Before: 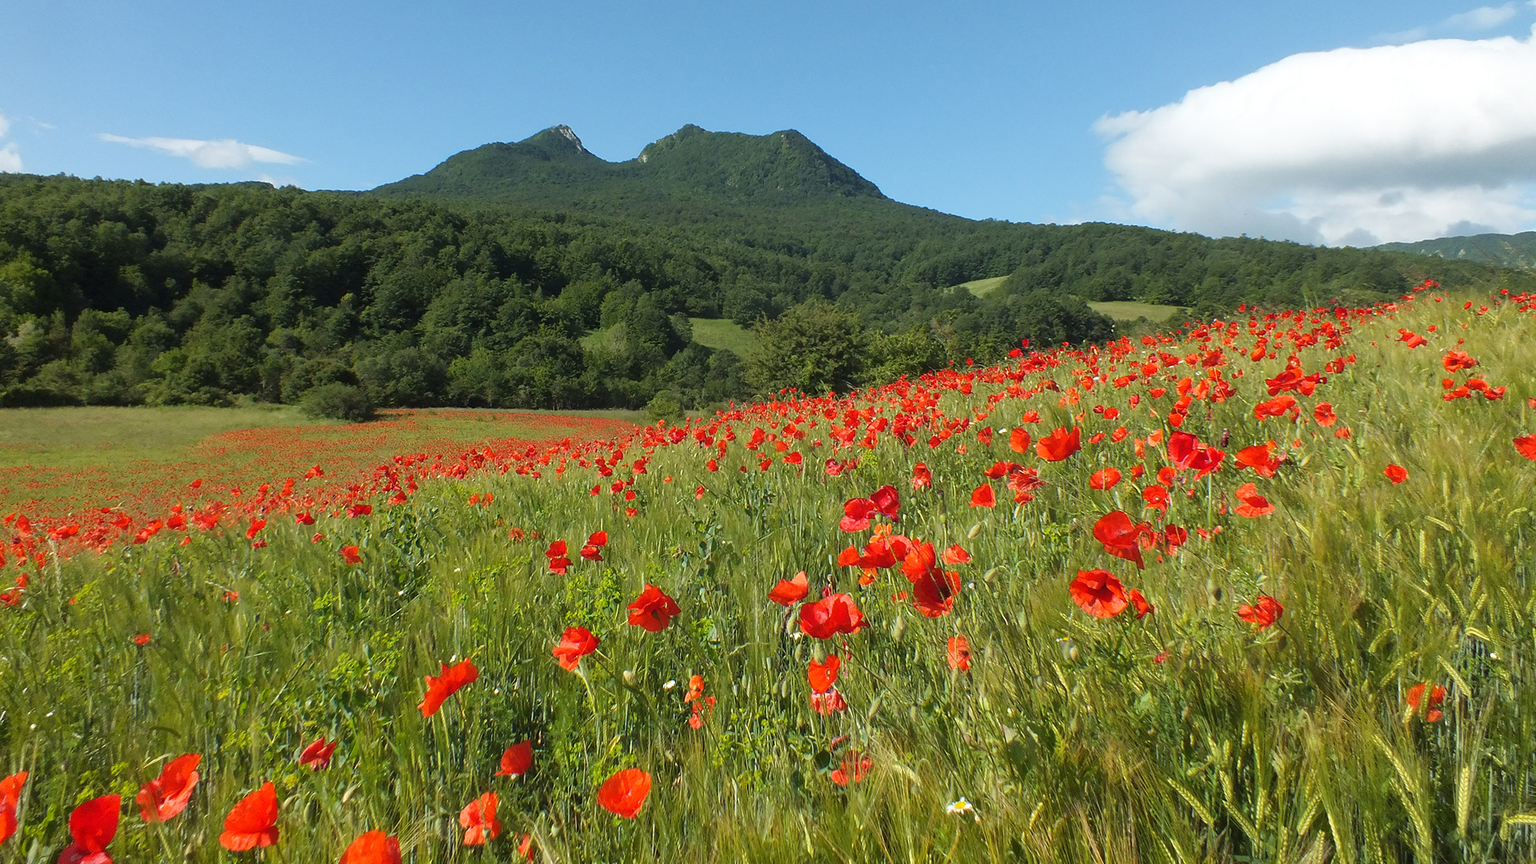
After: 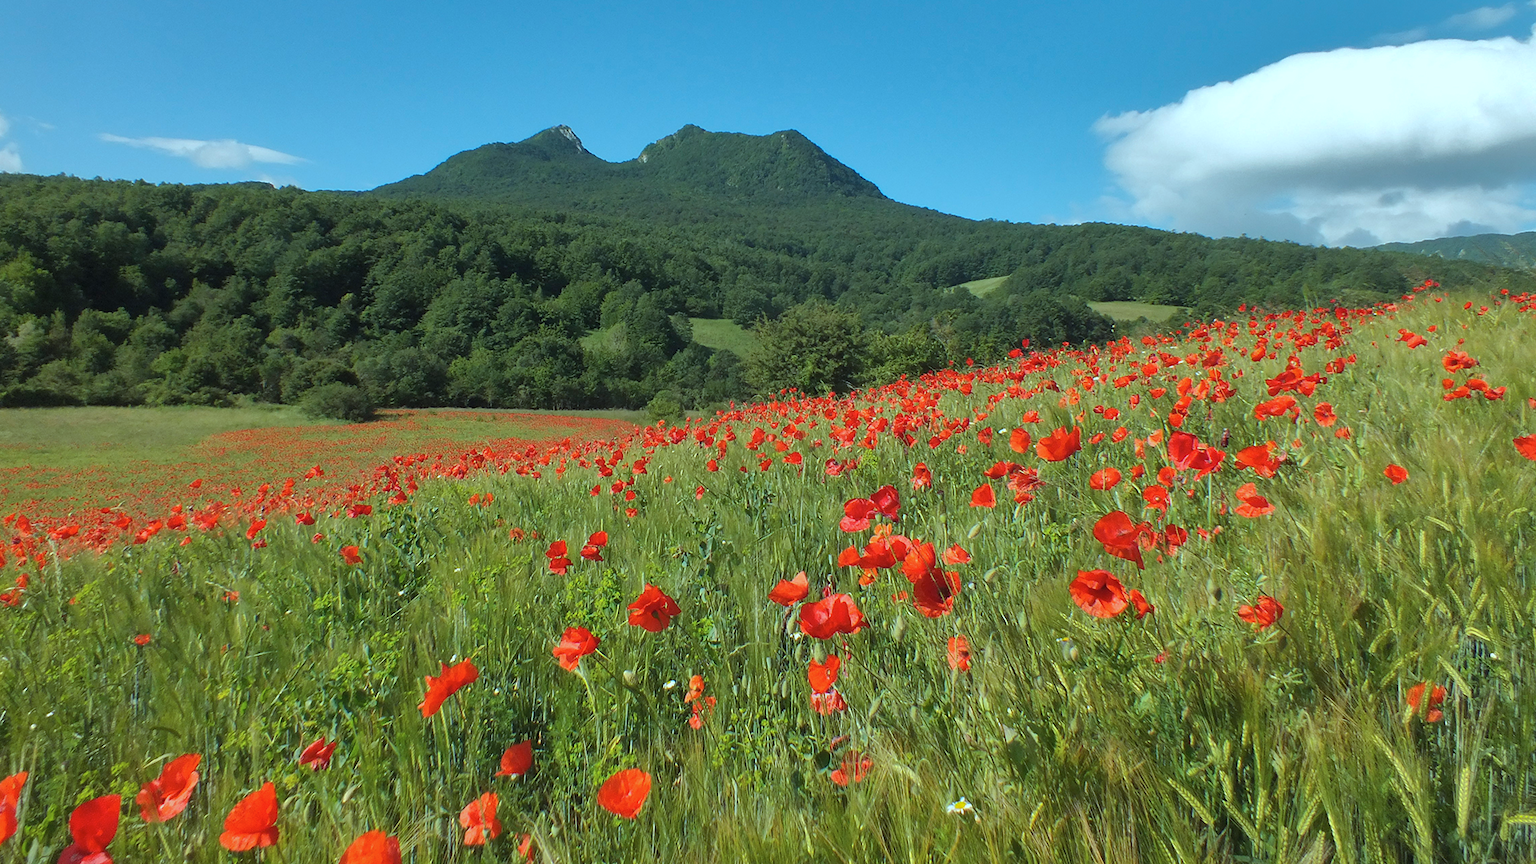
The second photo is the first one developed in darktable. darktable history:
color correction: highlights a* -10.04, highlights b* -10.37
shadows and highlights: shadows 40, highlights -60
